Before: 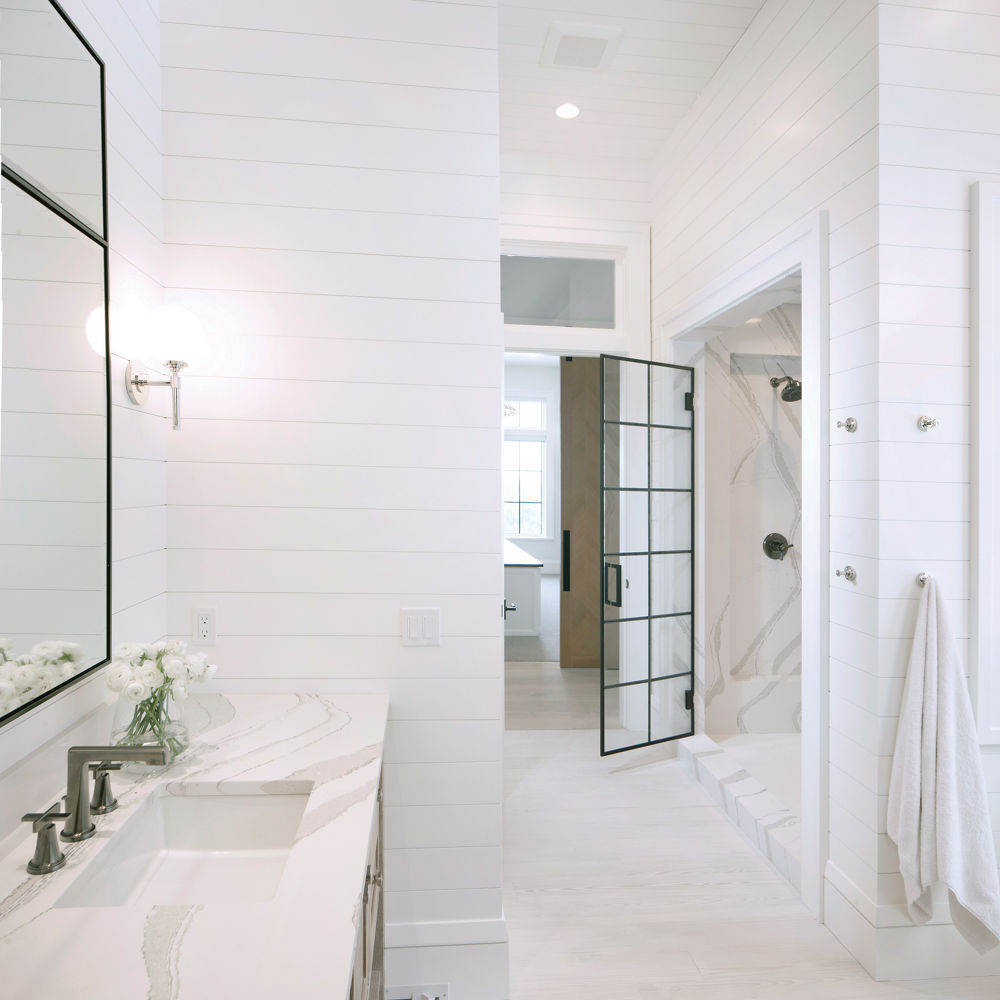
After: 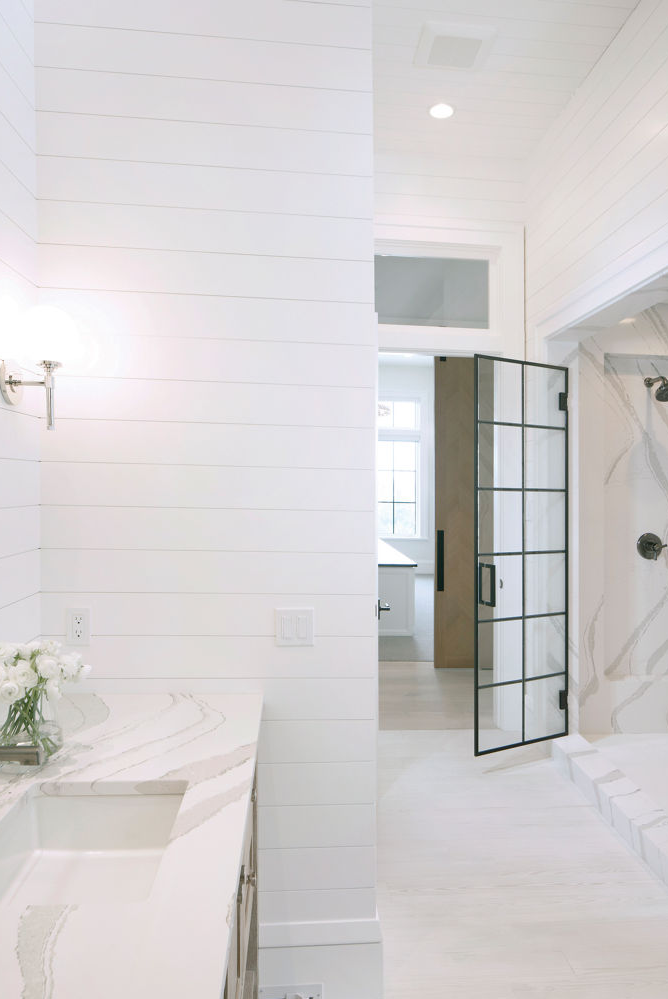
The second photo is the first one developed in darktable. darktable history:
crop and rotate: left 12.681%, right 20.426%
